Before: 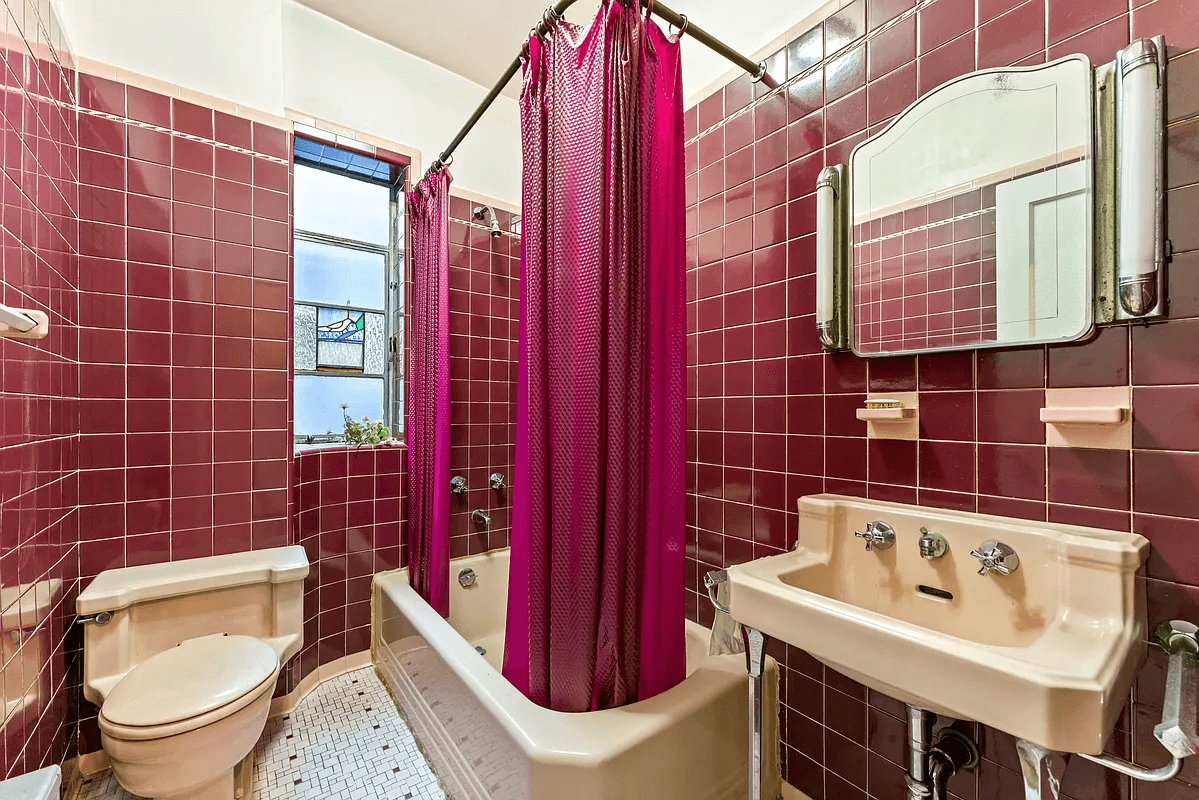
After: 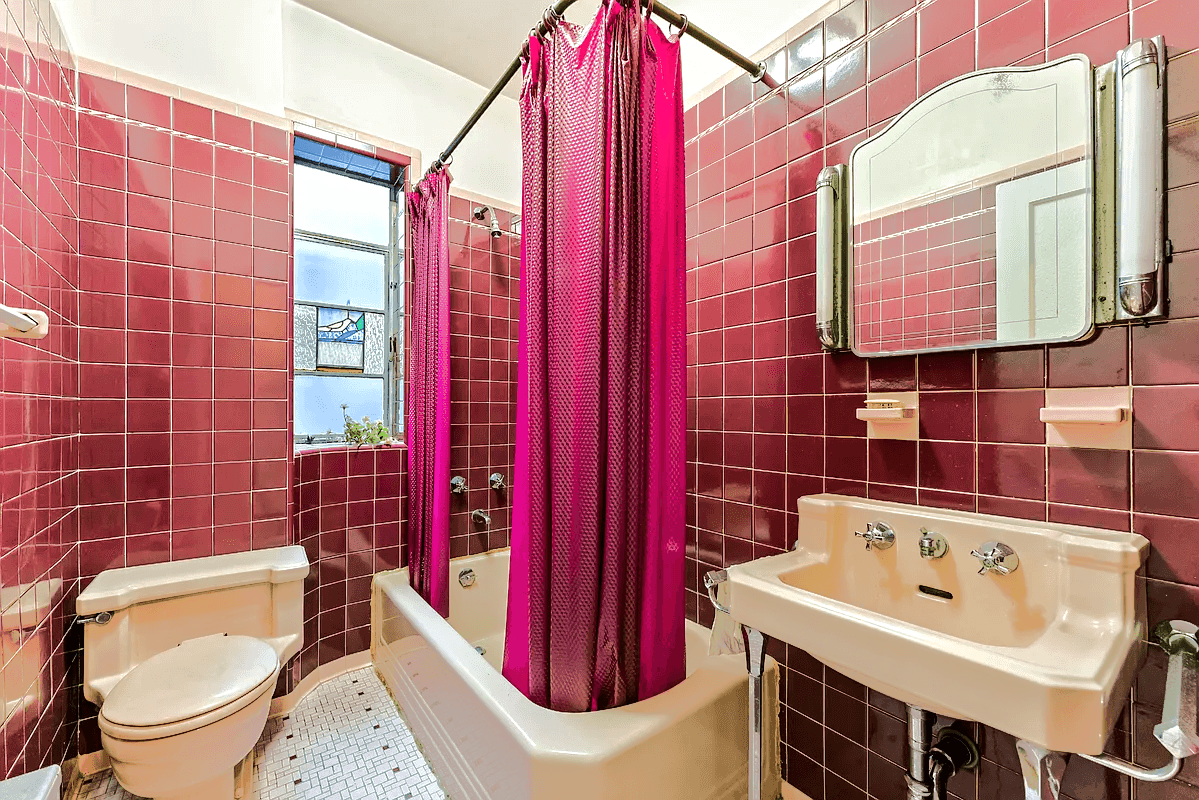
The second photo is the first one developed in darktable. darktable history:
tone equalizer: -8 EV -0.49 EV, -7 EV -0.287 EV, -6 EV -0.065 EV, -5 EV 0.389 EV, -4 EV 0.962 EV, -3 EV 0.781 EV, -2 EV -0.008 EV, -1 EV 0.134 EV, +0 EV -0.016 EV, edges refinement/feathering 500, mask exposure compensation -1.57 EV, preserve details no
